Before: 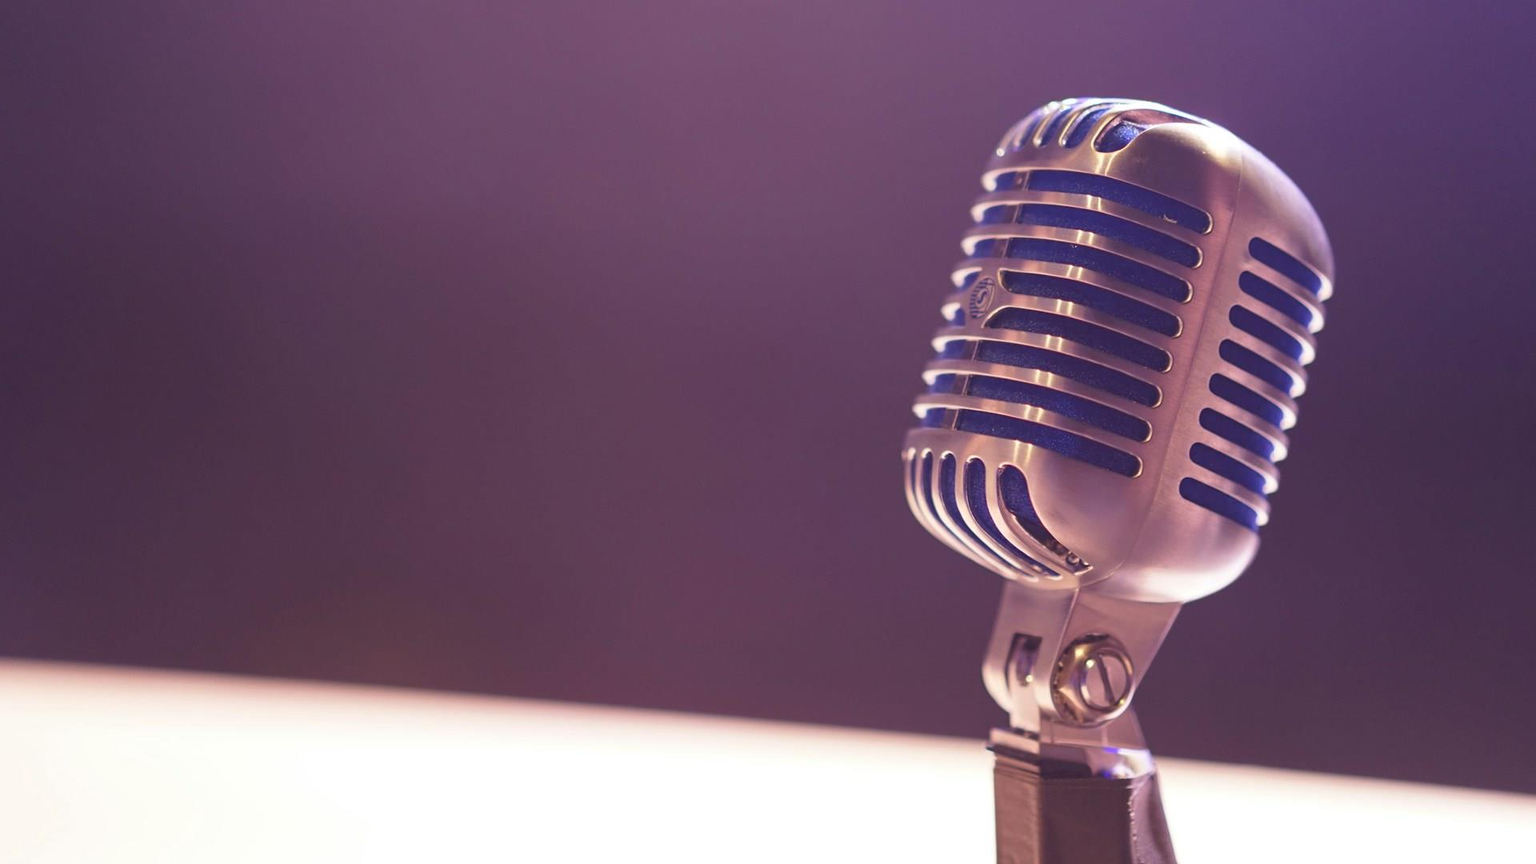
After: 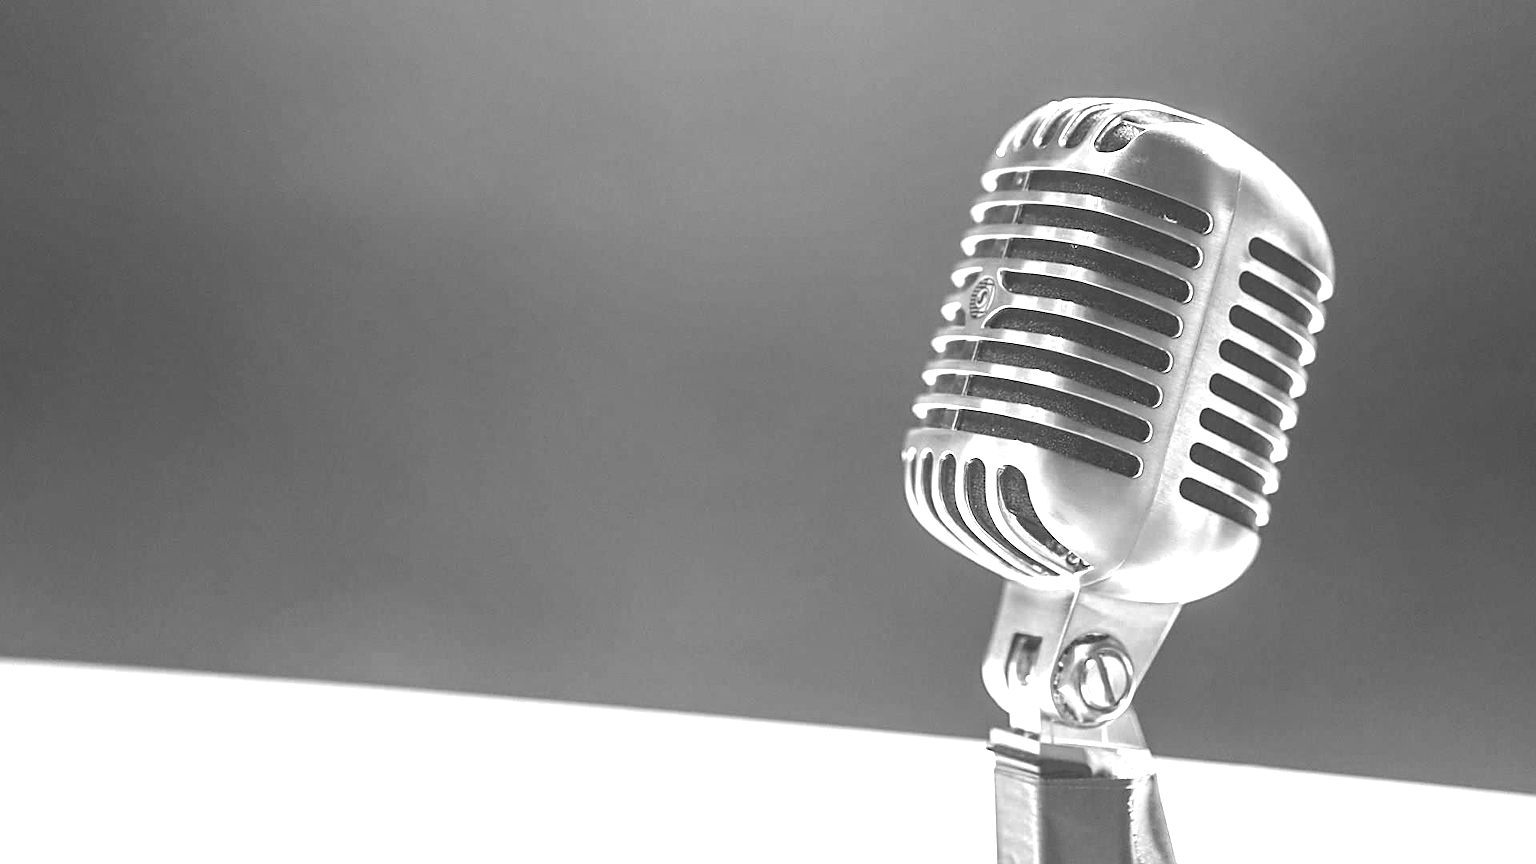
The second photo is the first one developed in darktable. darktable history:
color zones: curves: ch0 [(0.004, 0.588) (0.116, 0.636) (0.259, 0.476) (0.423, 0.464) (0.75, 0.5)]; ch1 [(0, 0) (0.143, 0) (0.286, 0) (0.429, 0) (0.571, 0) (0.714, 0) (0.857, 0)]
local contrast: detail 130%
sharpen: on, module defaults
color correction: highlights a* -0.223, highlights b* -0.107
exposure: exposure 0.951 EV, compensate highlight preservation false
levels: levels [0, 0.476, 0.951]
color balance rgb: power › luminance 1.536%, linear chroma grading › global chroma 0.66%, perceptual saturation grading › global saturation 29.412%
